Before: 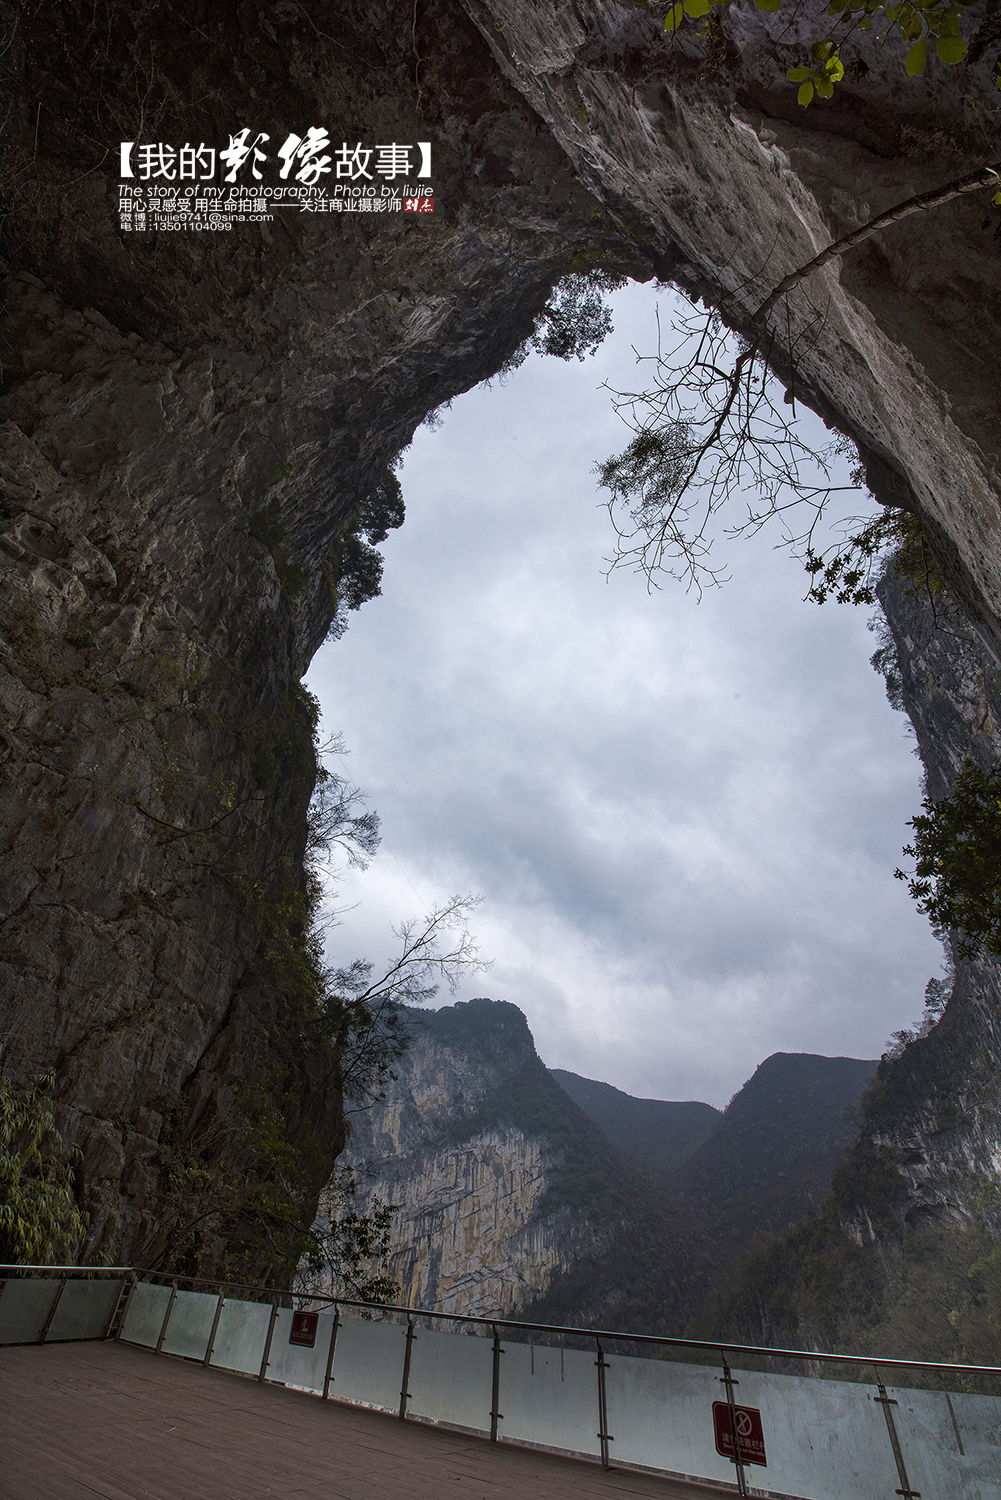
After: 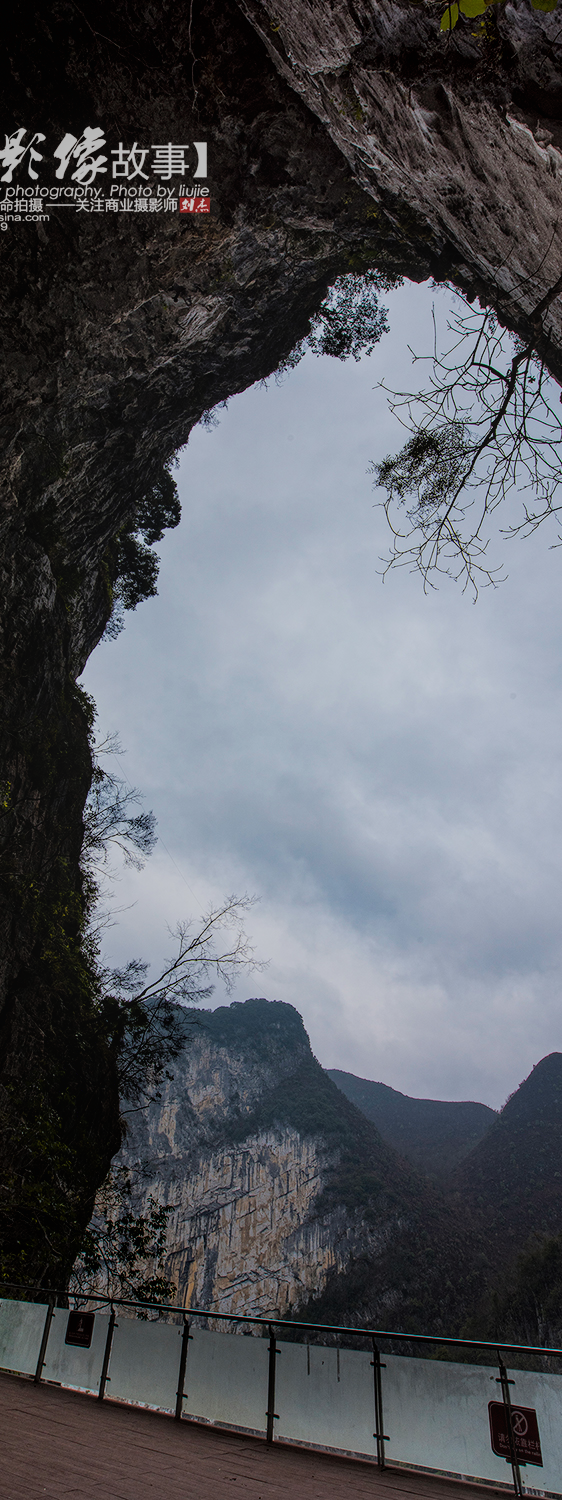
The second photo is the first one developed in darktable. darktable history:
crop and rotate: left 22.414%, right 21.344%
exposure: black level correction 0.001, exposure -0.121 EV, compensate exposure bias true, compensate highlight preservation false
local contrast: detail 109%
filmic rgb: black relative exposure -7.65 EV, white relative exposure 4.56 EV, hardness 3.61, contrast 1.061, color science v6 (2022)
